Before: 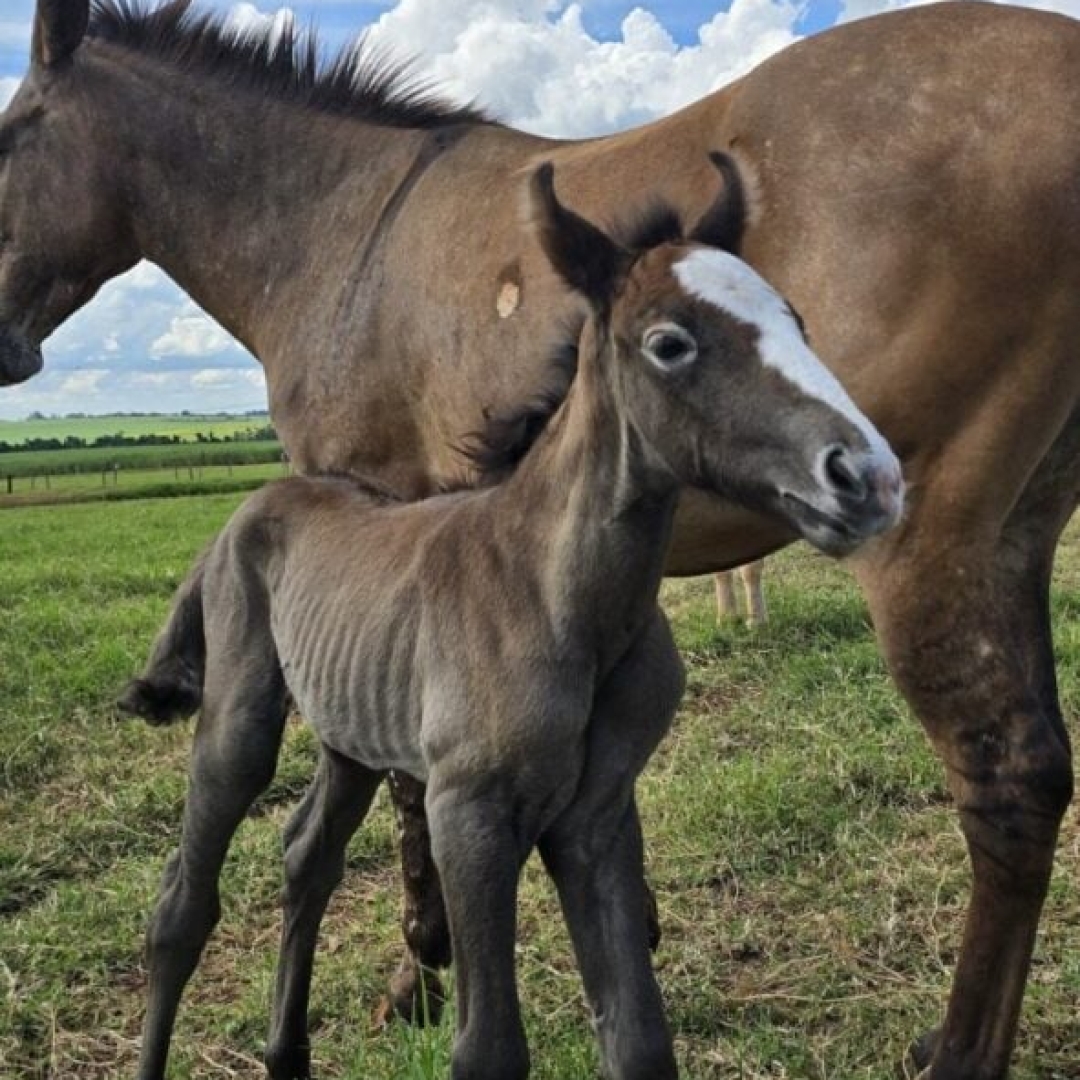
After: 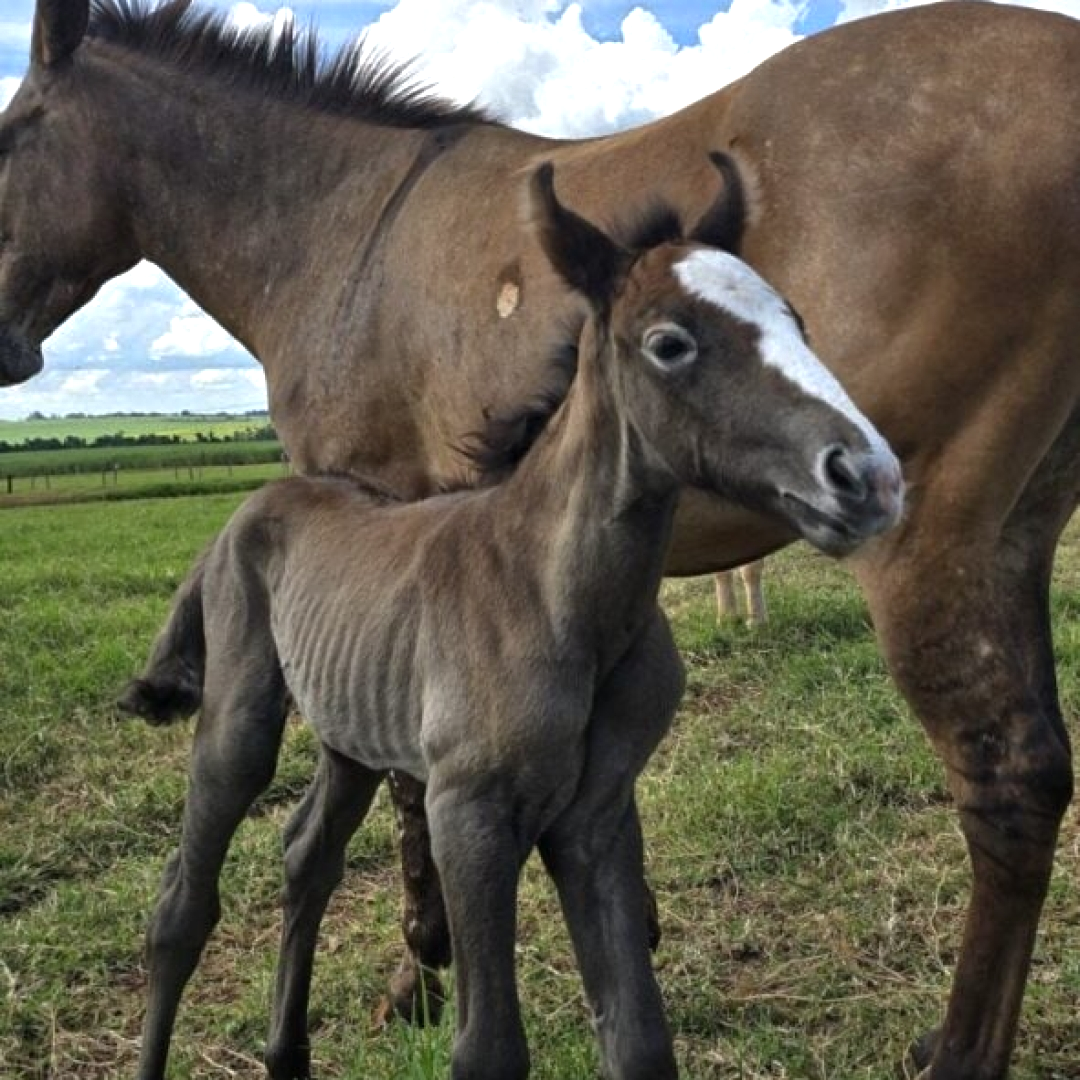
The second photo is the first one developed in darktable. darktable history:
tone equalizer: -8 EV 0.001 EV, -7 EV -0.002 EV, -6 EV 0.005 EV, -5 EV -0.042 EV, -4 EV -0.148 EV, -3 EV -0.151 EV, -2 EV 0.232 EV, -1 EV 0.702 EV, +0 EV 0.515 EV, edges refinement/feathering 500, mask exposure compensation -1.57 EV, preserve details guided filter
